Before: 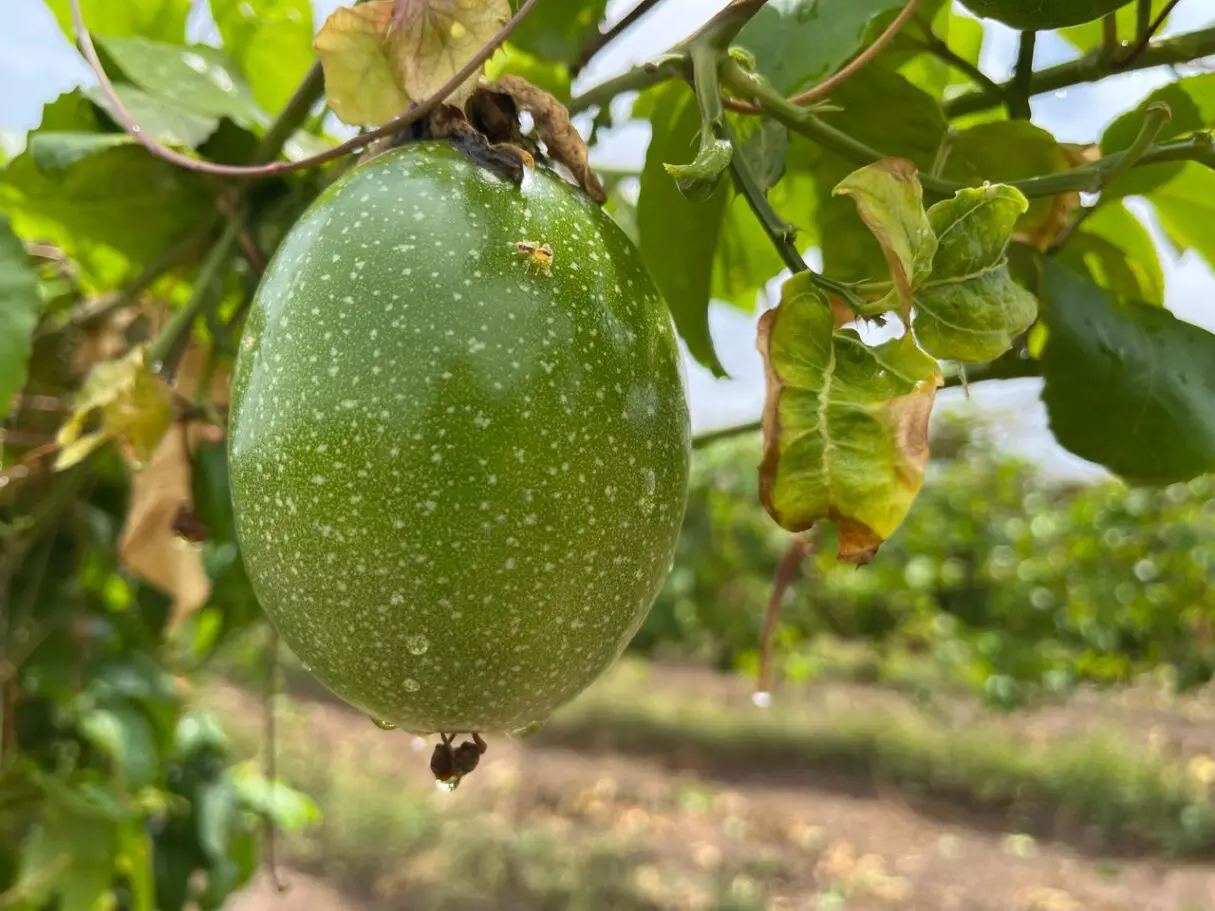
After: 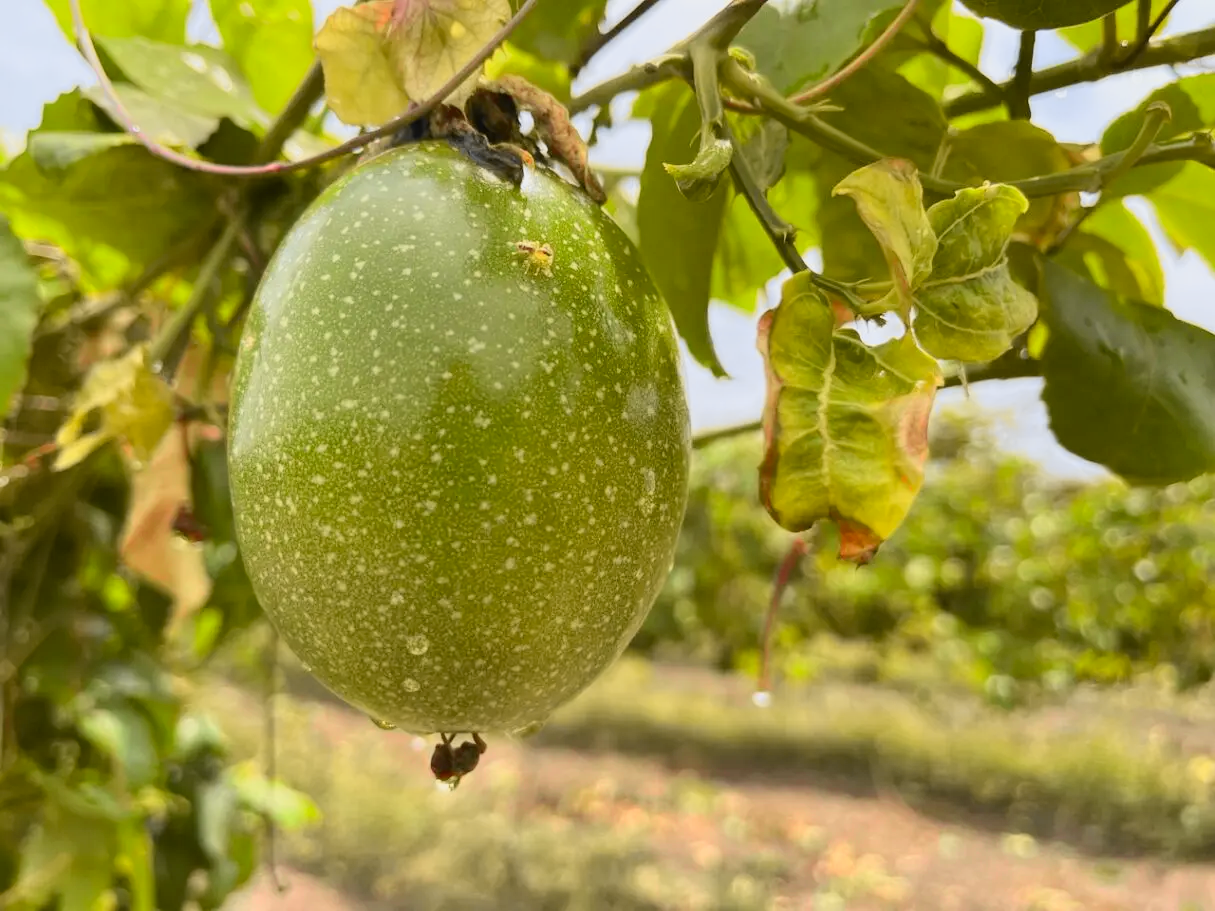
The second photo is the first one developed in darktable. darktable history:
tone curve: curves: ch0 [(0, 0.017) (0.239, 0.277) (0.508, 0.593) (0.826, 0.855) (1, 0.945)]; ch1 [(0, 0) (0.401, 0.42) (0.442, 0.47) (0.492, 0.498) (0.511, 0.504) (0.555, 0.586) (0.681, 0.739) (1, 1)]; ch2 [(0, 0) (0.411, 0.433) (0.5, 0.504) (0.545, 0.574) (1, 1)], color space Lab, independent channels, preserve colors none
